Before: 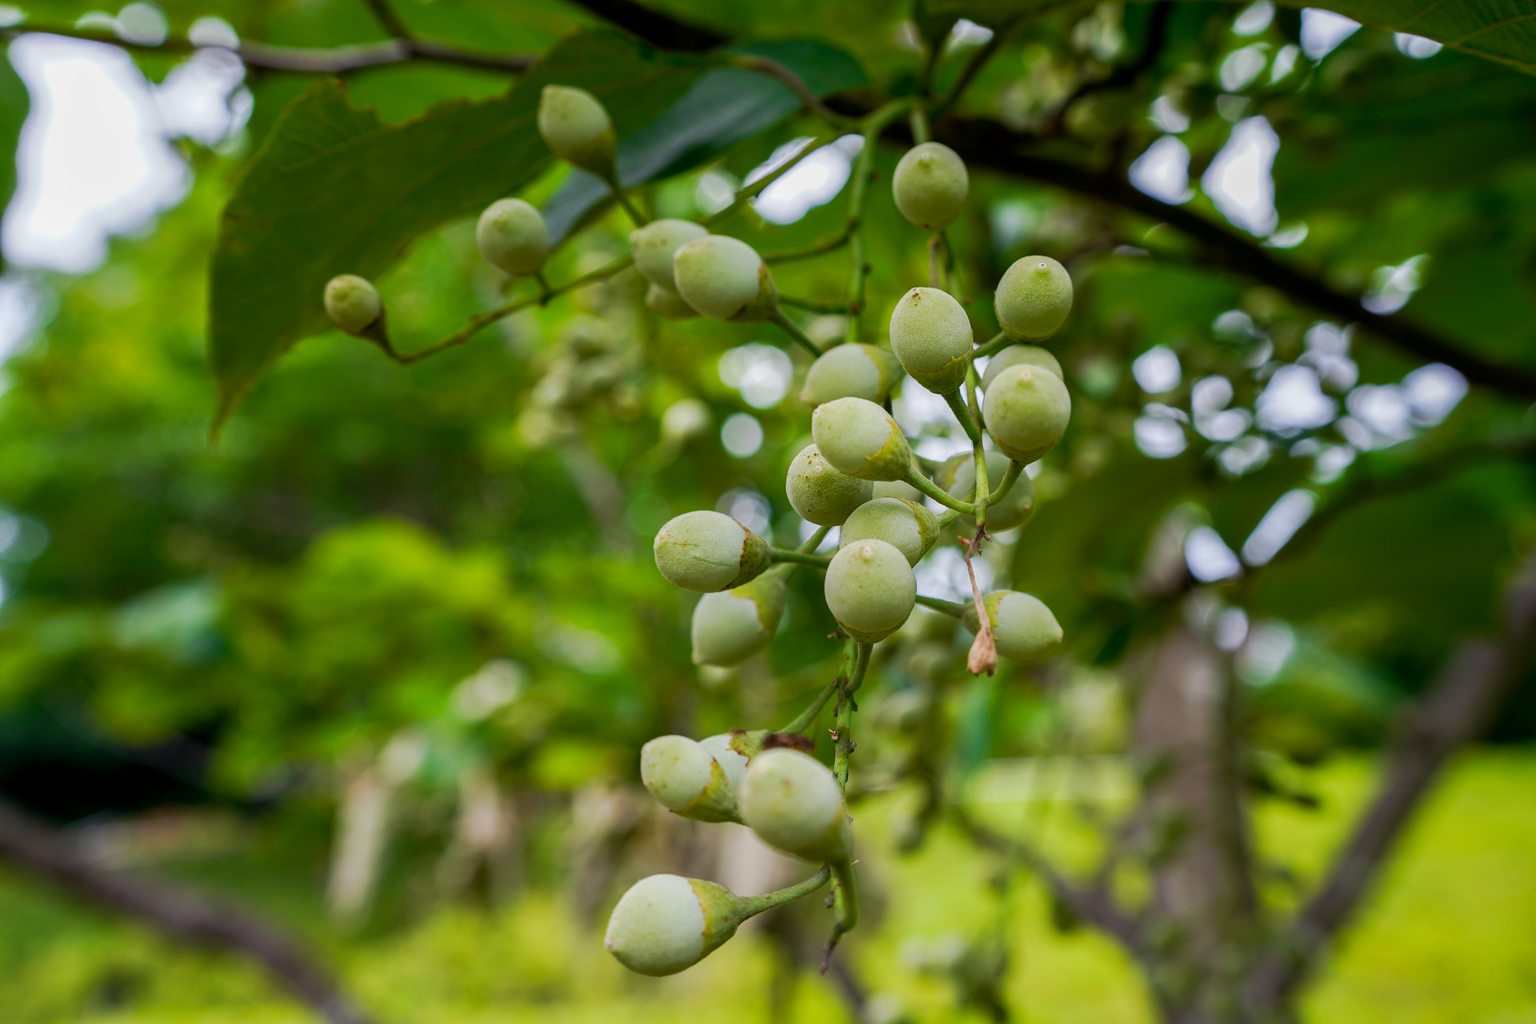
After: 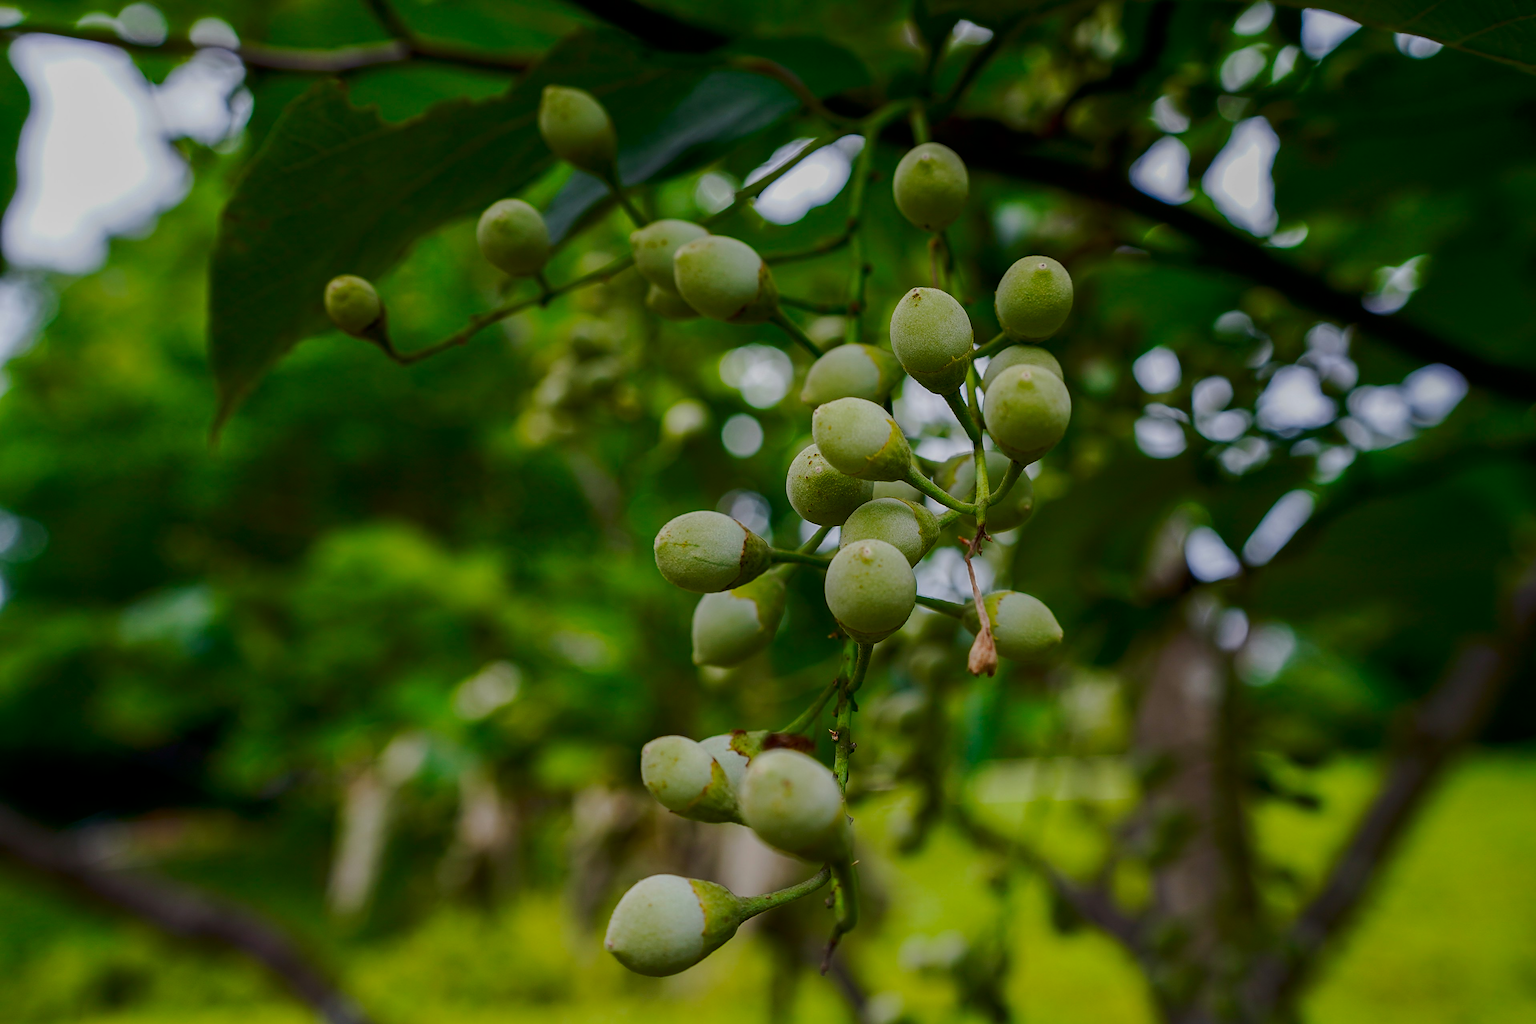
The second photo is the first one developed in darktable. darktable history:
exposure: exposure -0.493 EV, compensate highlight preservation false
sharpen: on, module defaults
contrast brightness saturation: contrast 0.118, brightness -0.118, saturation 0.202
